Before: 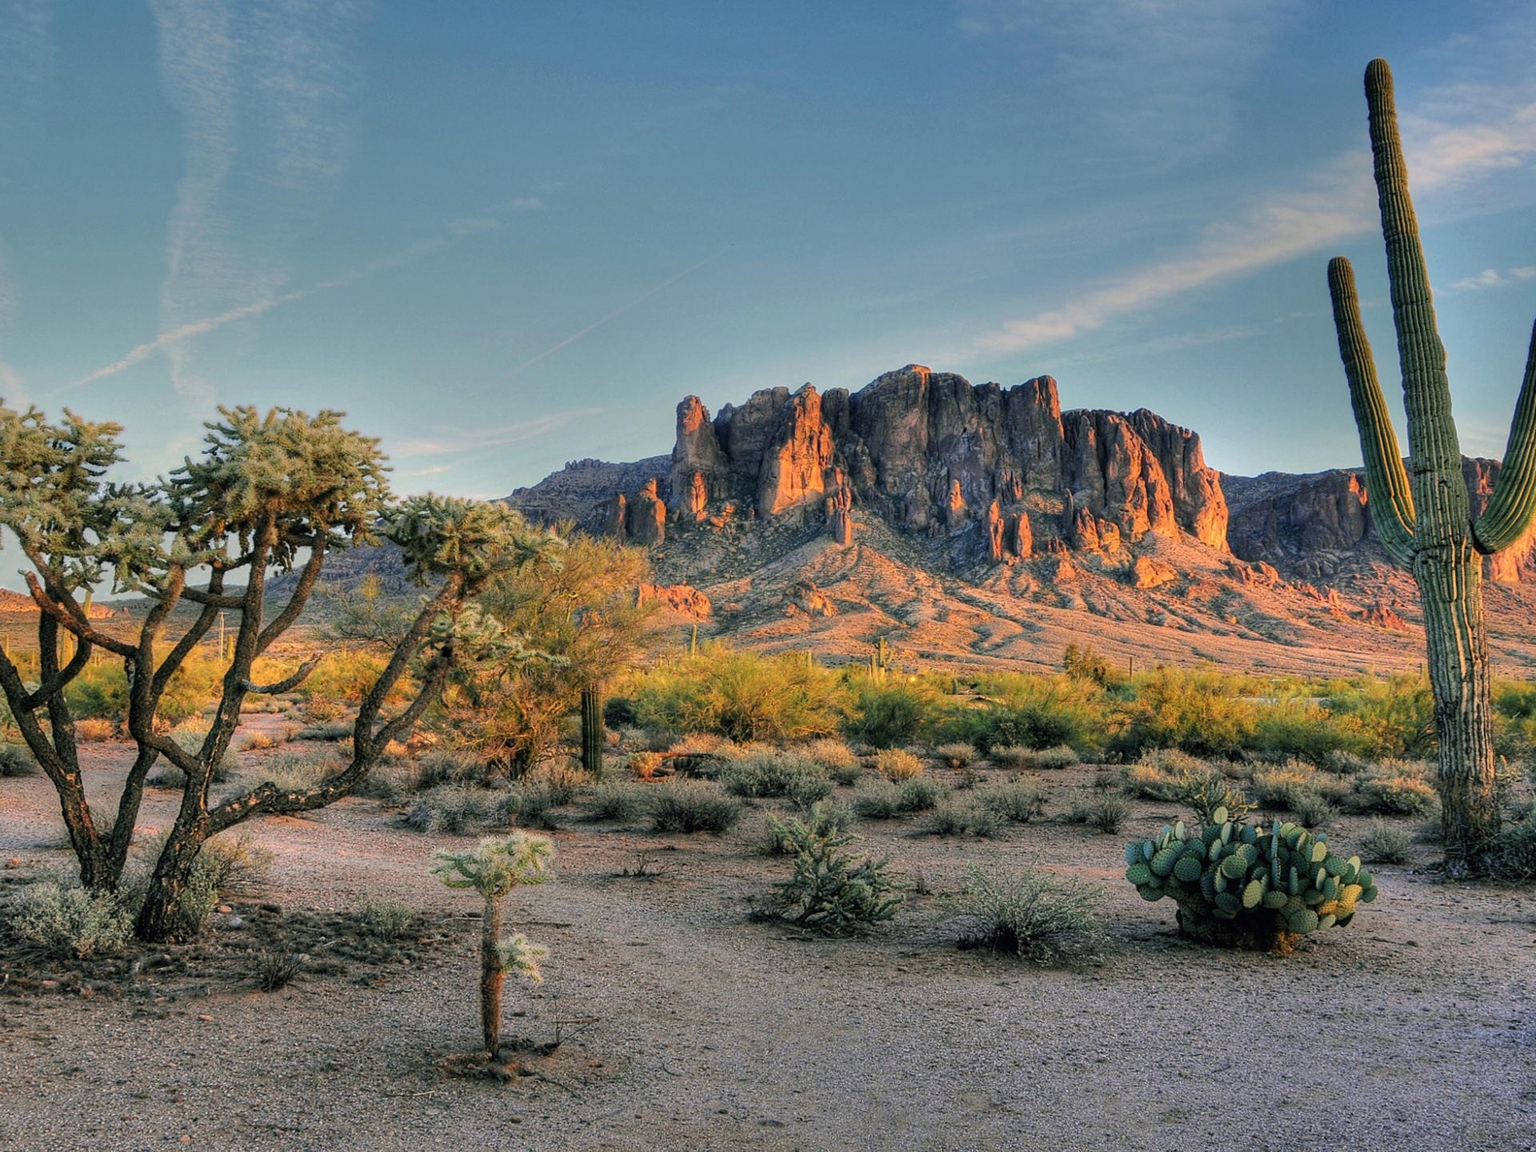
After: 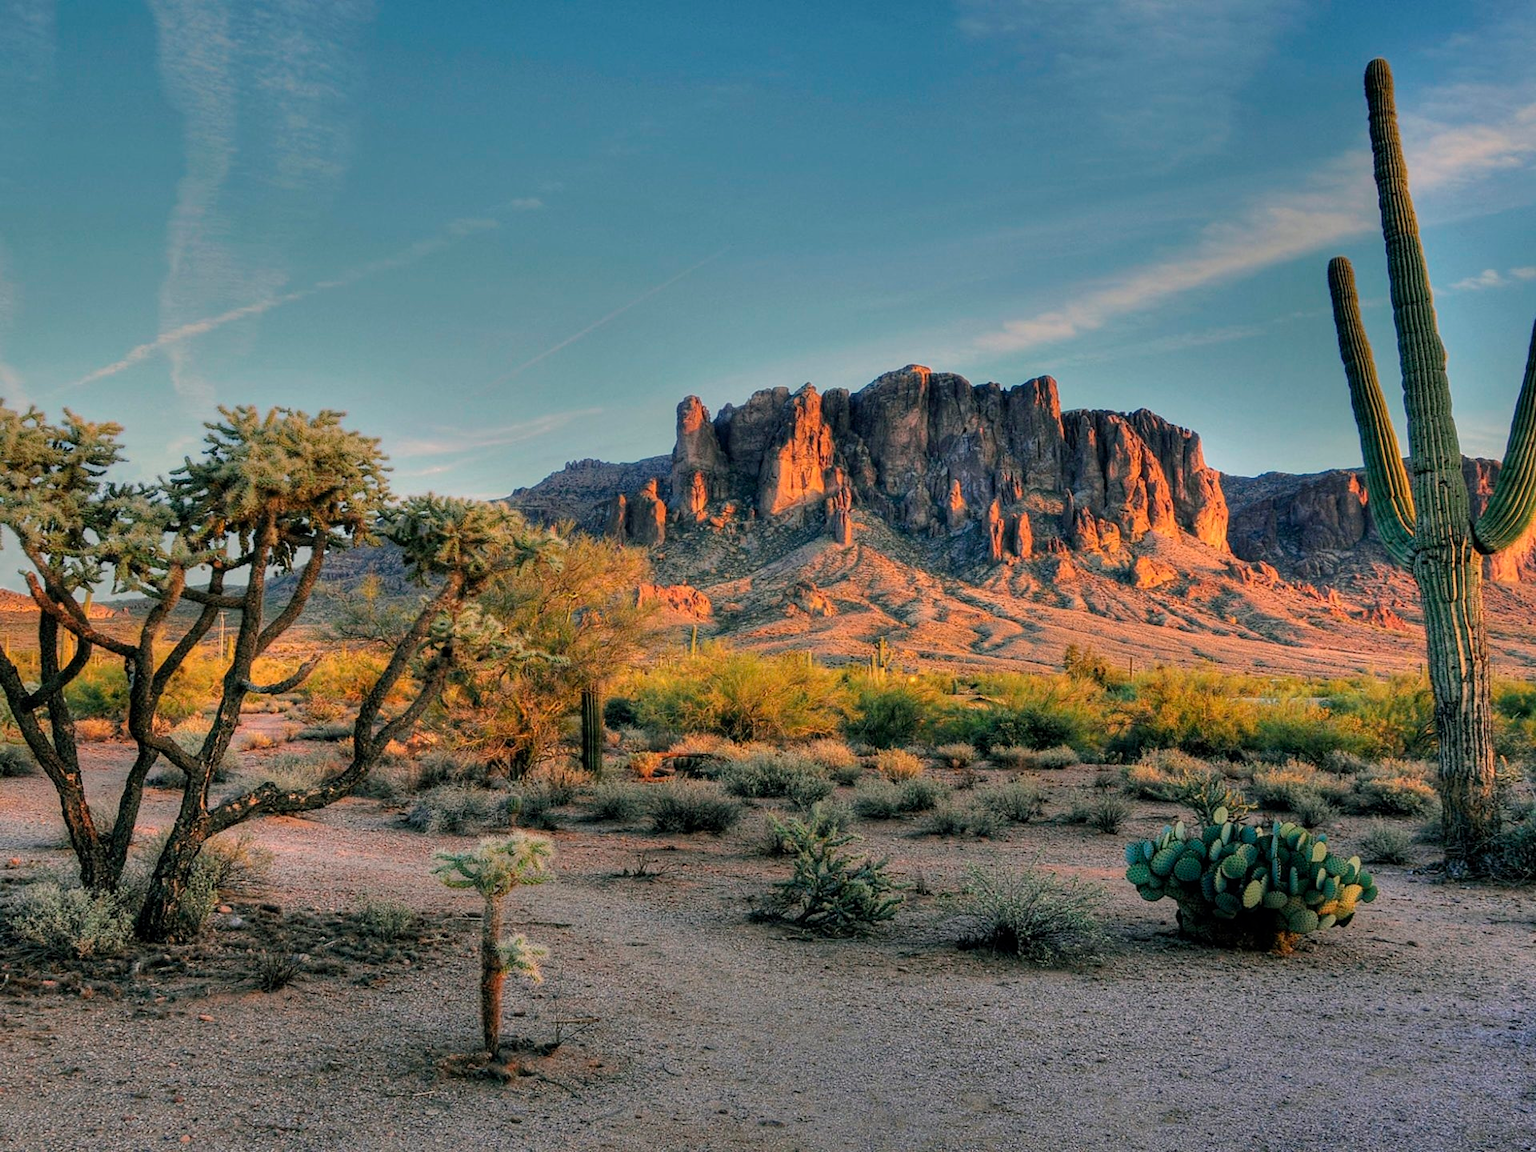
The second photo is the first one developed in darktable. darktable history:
exposure: exposure -0.208 EV, compensate highlight preservation false
